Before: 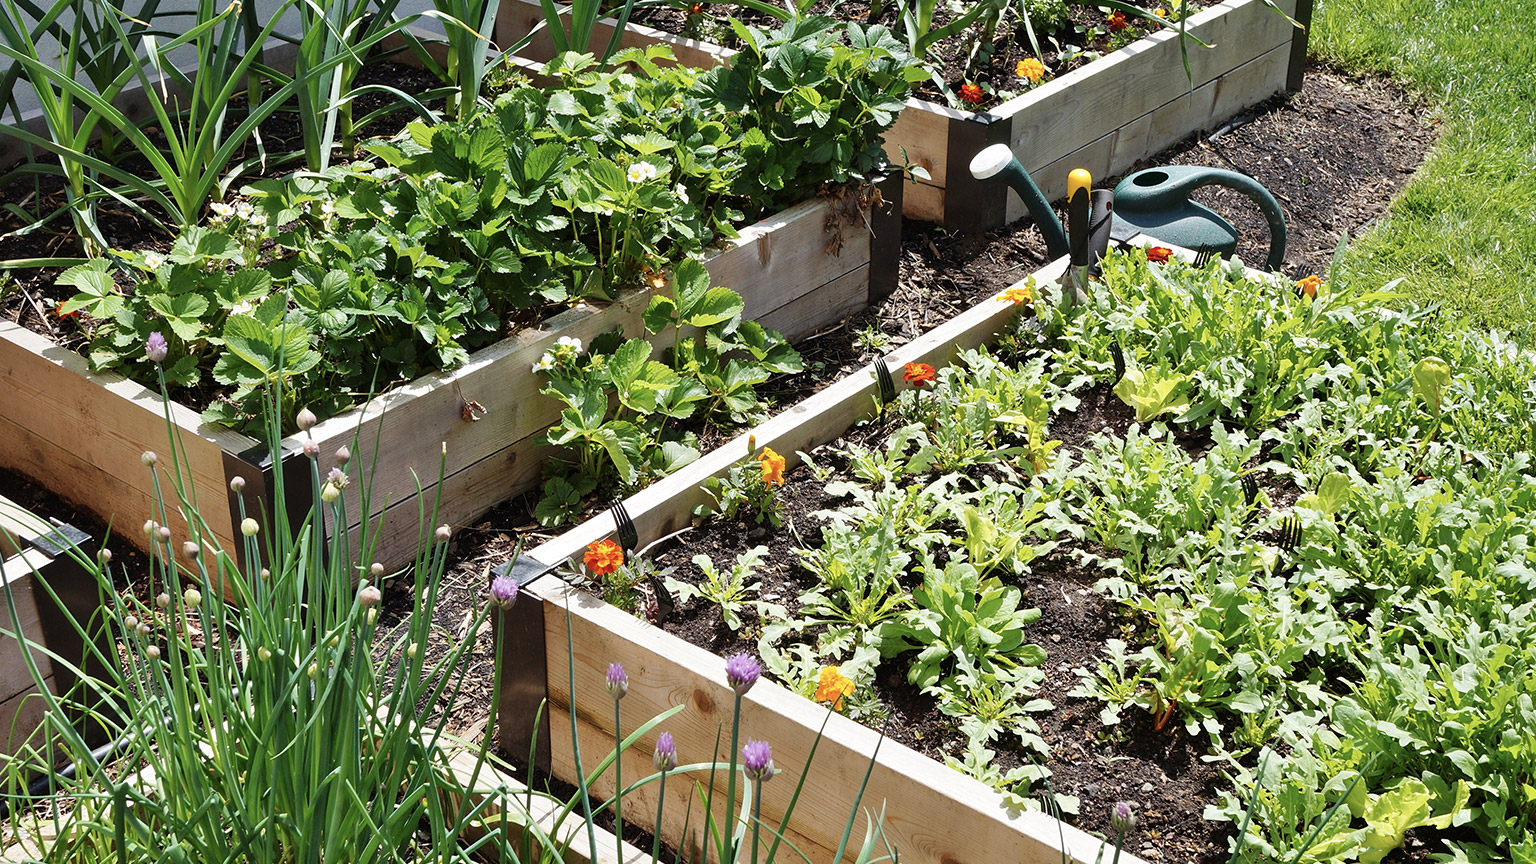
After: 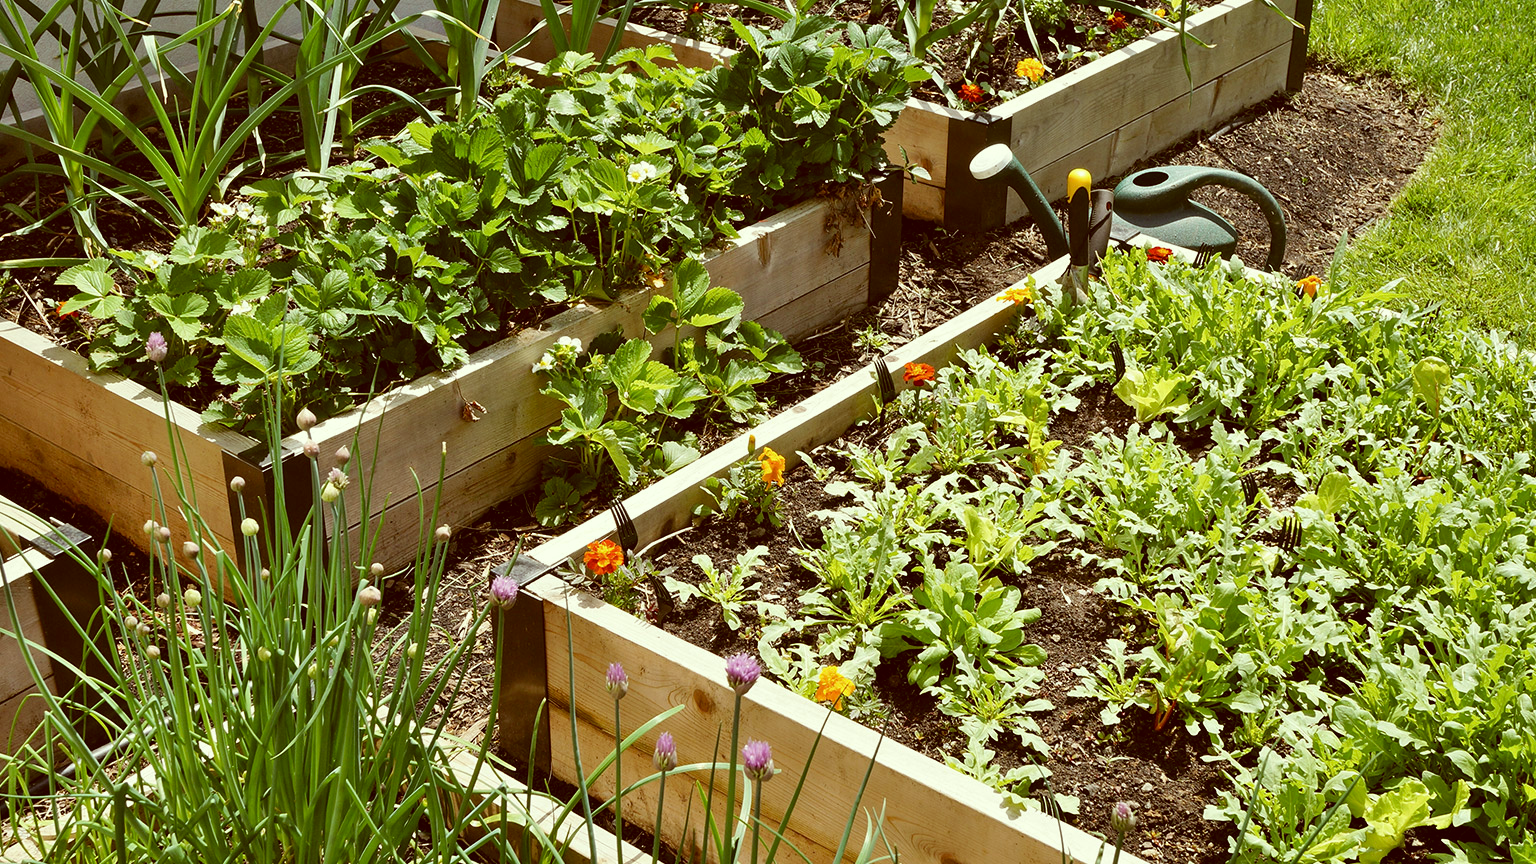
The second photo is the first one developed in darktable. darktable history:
color correction: highlights a* -5.99, highlights b* 9.44, shadows a* 10.88, shadows b* 24.03
